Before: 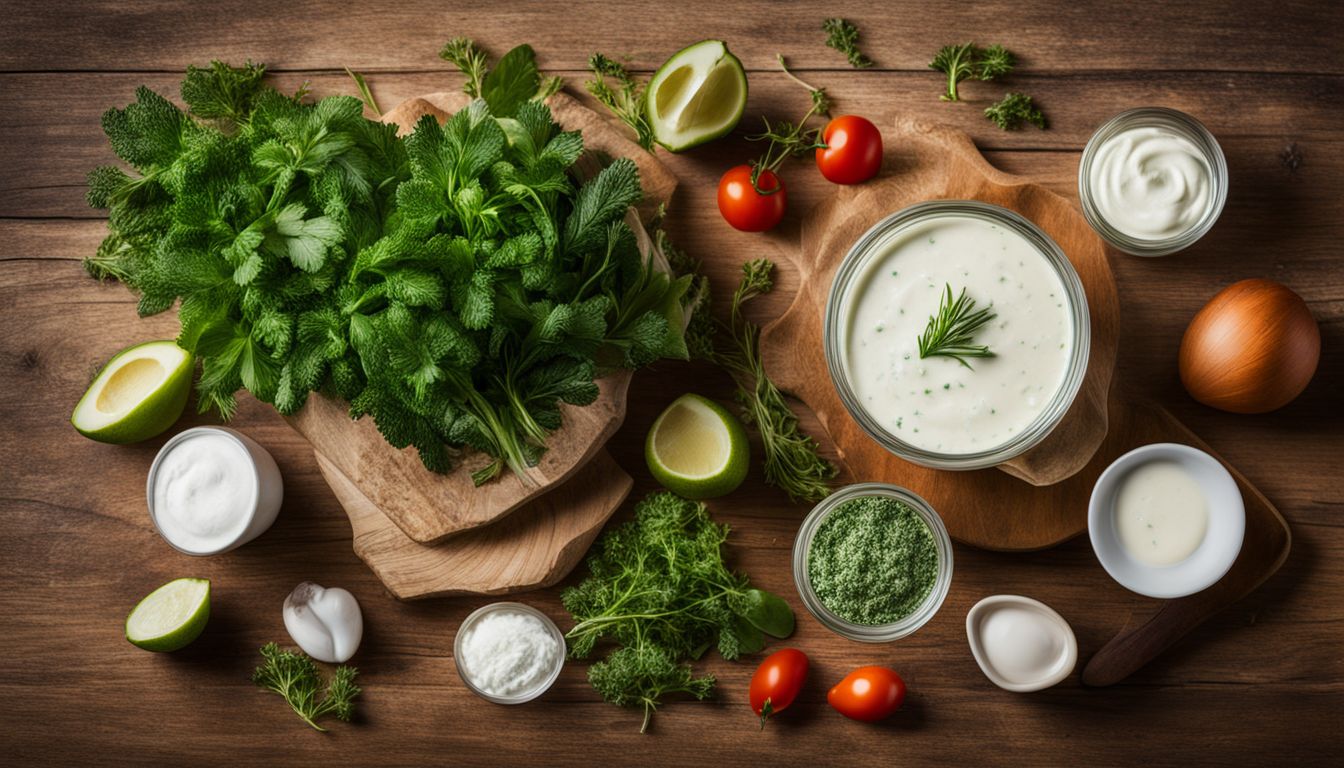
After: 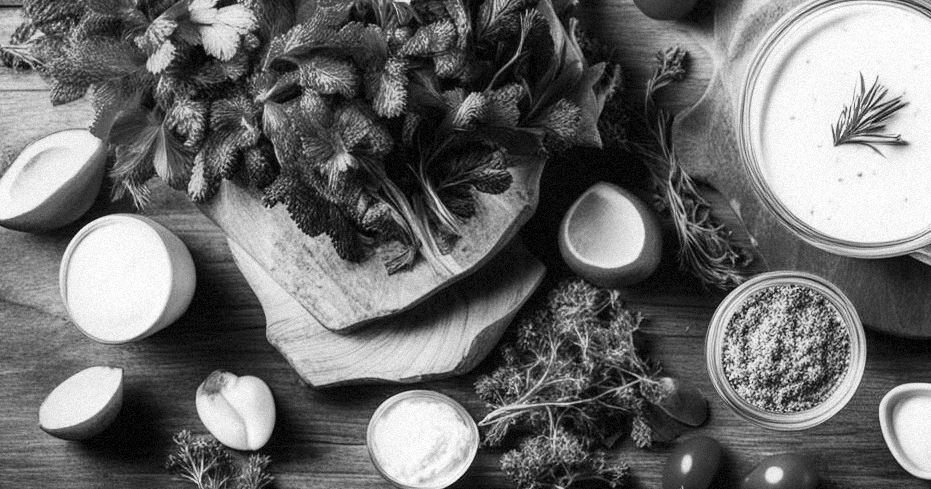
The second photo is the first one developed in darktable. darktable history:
crop: left 6.488%, top 27.668%, right 24.183%, bottom 8.656%
monochrome: a -11.7, b 1.62, size 0.5, highlights 0.38
base curve: curves: ch0 [(0, 0.003) (0.001, 0.002) (0.006, 0.004) (0.02, 0.022) (0.048, 0.086) (0.094, 0.234) (0.162, 0.431) (0.258, 0.629) (0.385, 0.8) (0.548, 0.918) (0.751, 0.988) (1, 1)], preserve colors none
grain: mid-tones bias 0%
